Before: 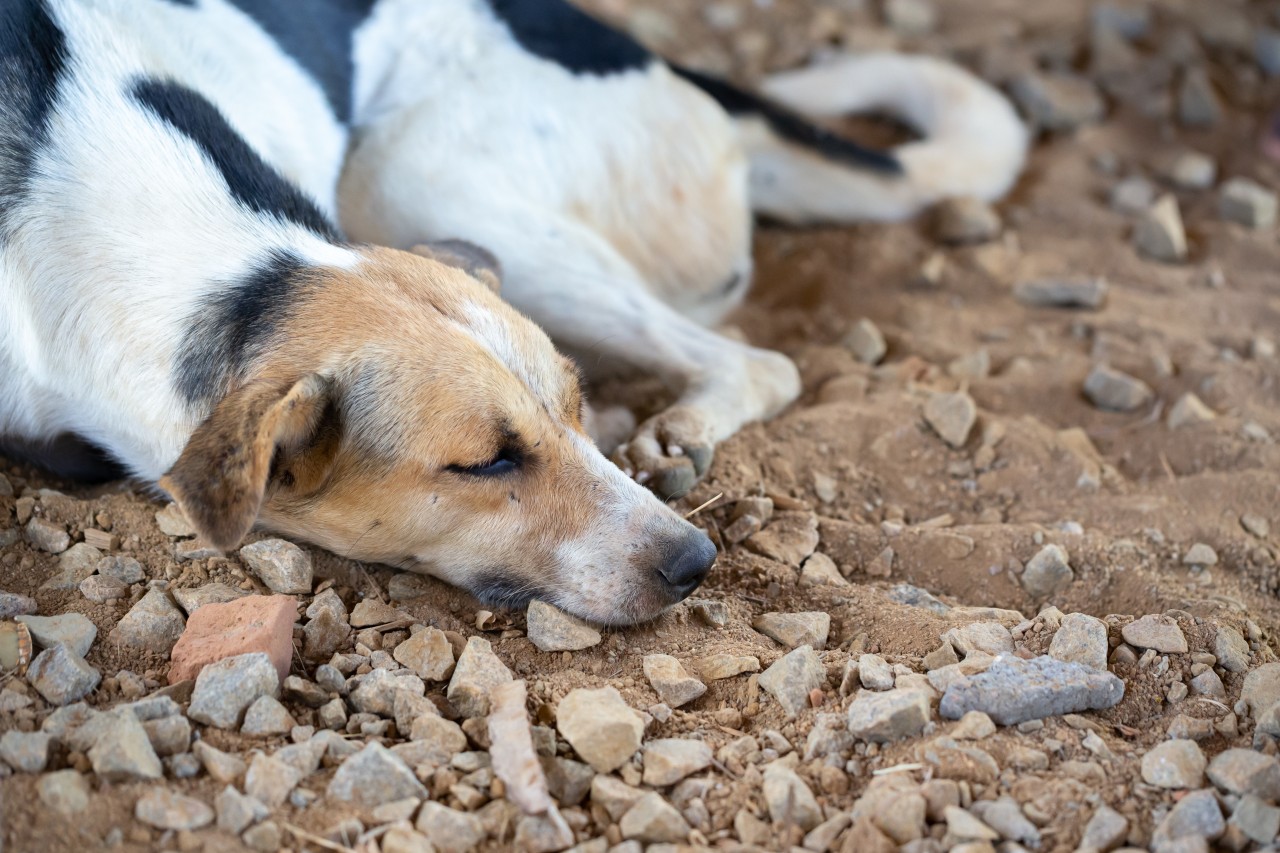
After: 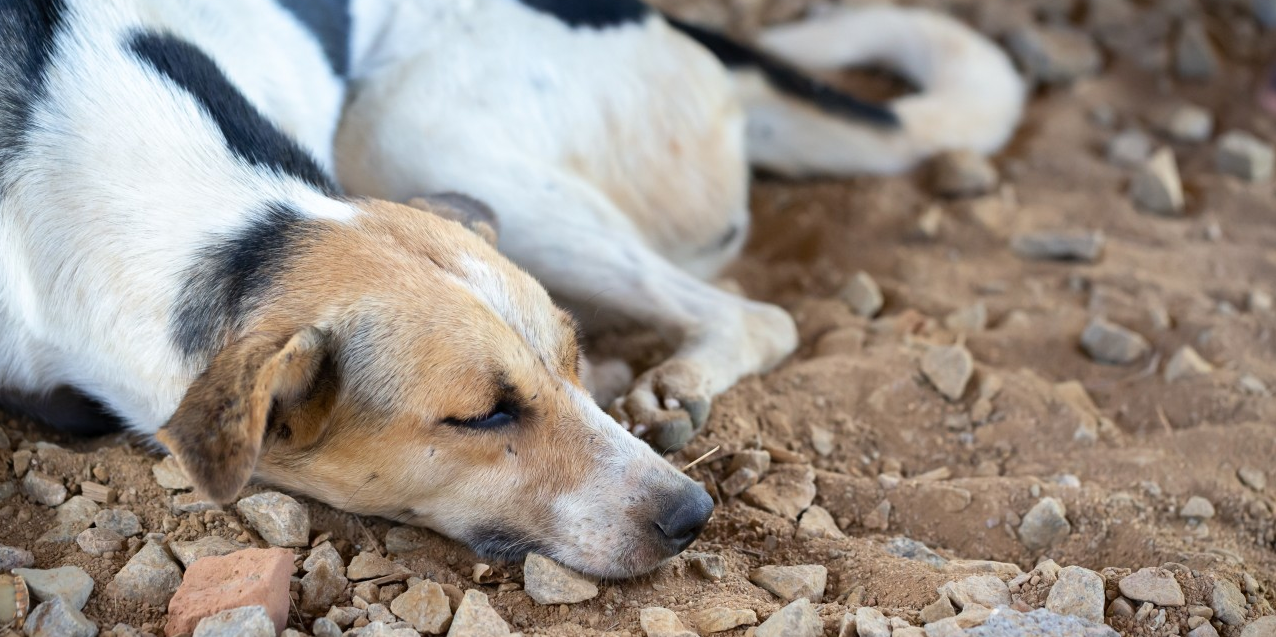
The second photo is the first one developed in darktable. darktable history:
crop: left 0.244%, top 5.542%, bottom 19.758%
